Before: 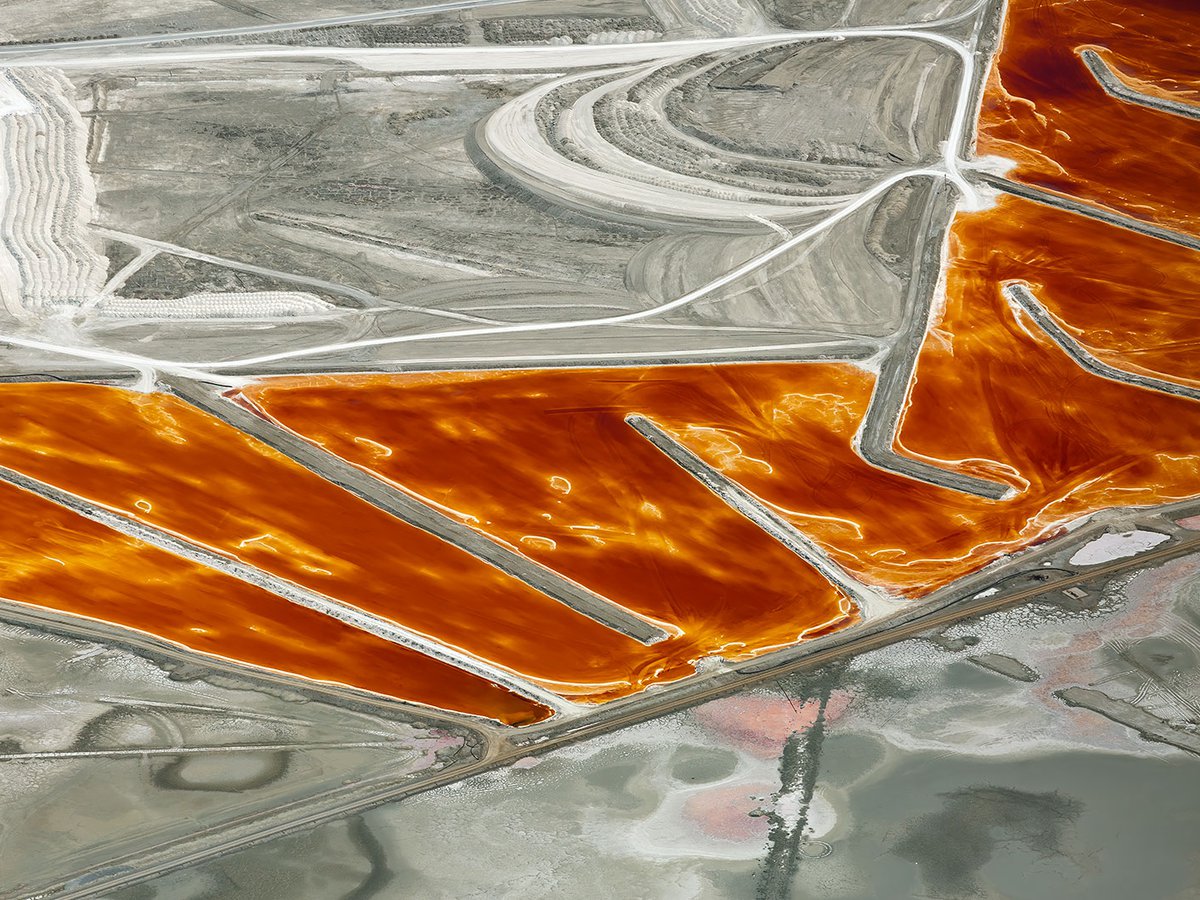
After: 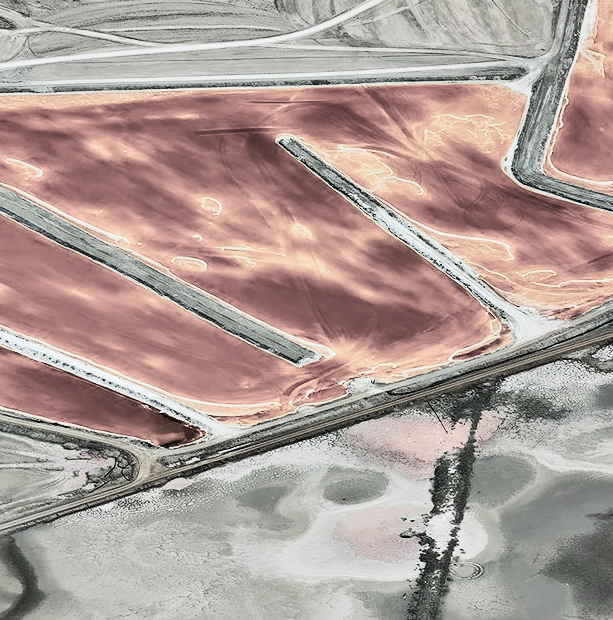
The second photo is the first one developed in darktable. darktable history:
contrast equalizer: y [[0.6 ×6], [0.55 ×6], [0 ×6], [0 ×6], [0 ×6]]
shadows and highlights: shadows 5.77, soften with gaussian
filmic rgb: black relative exposure -5.09 EV, white relative exposure 3.99 EV, hardness 2.9, contrast 1.194, highlights saturation mix -31.26%, color science v5 (2021), contrast in shadows safe, contrast in highlights safe
crop and rotate: left 29.099%, top 31.051%, right 19.807%
contrast brightness saturation: contrast 0.202, brightness 0.166, saturation 0.219
